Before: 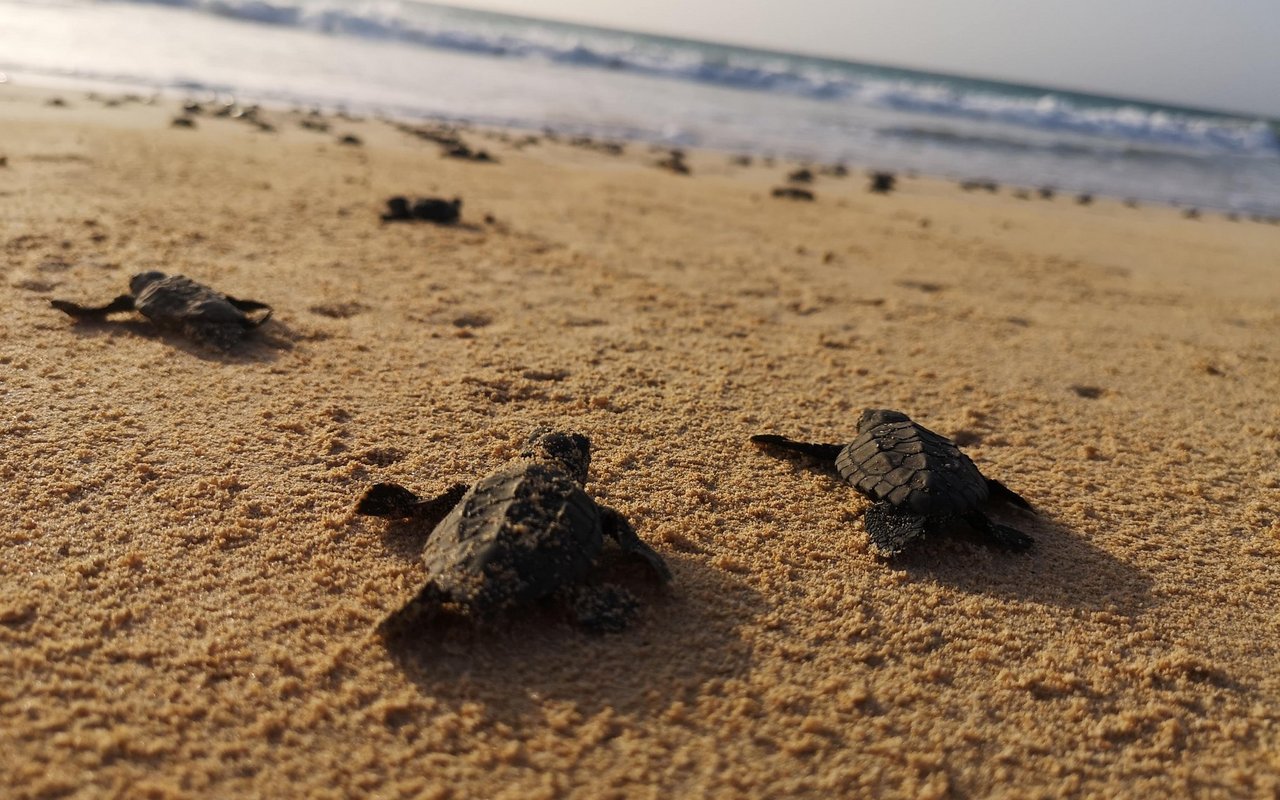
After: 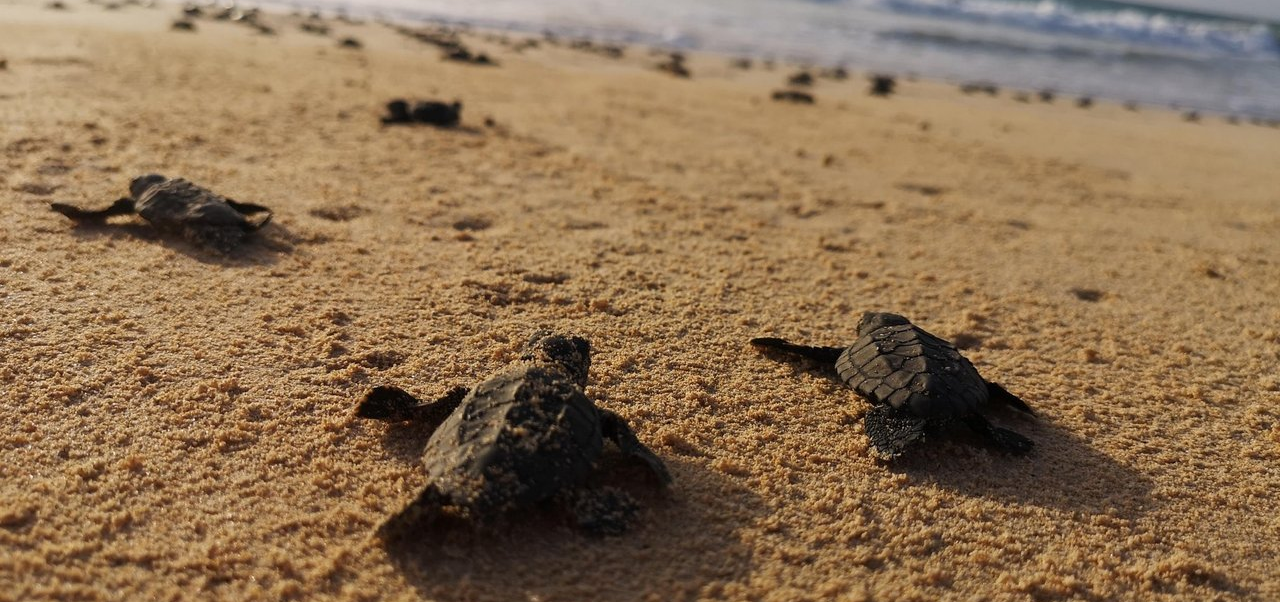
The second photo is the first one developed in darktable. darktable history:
crop and rotate: top 12.19%, bottom 12.484%
